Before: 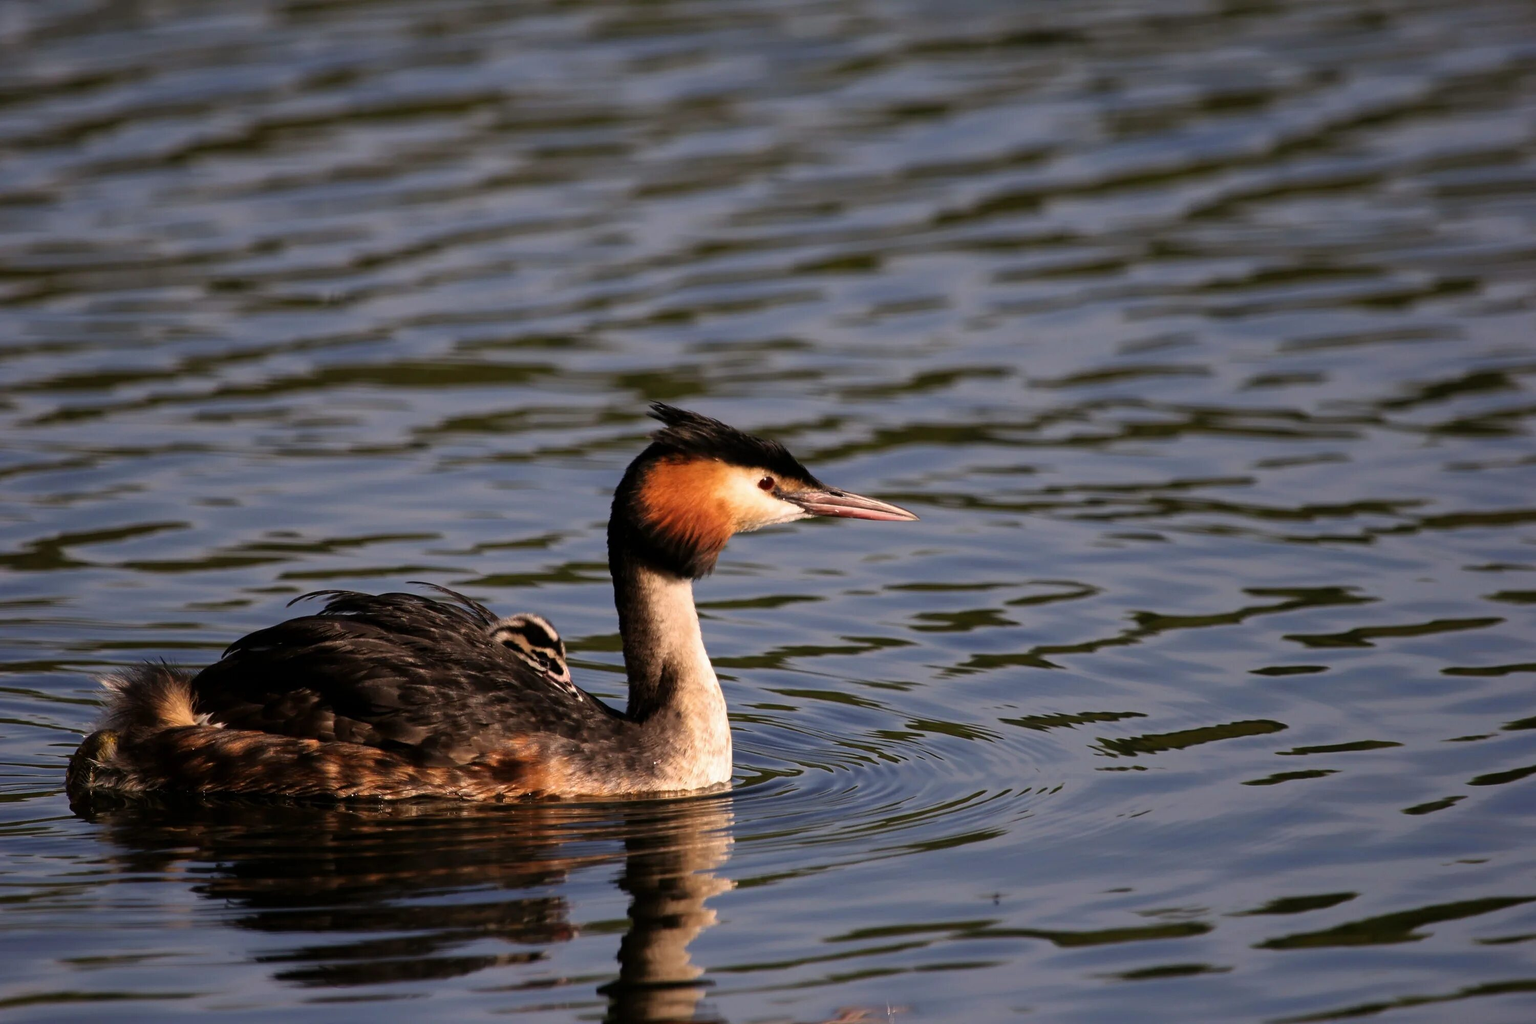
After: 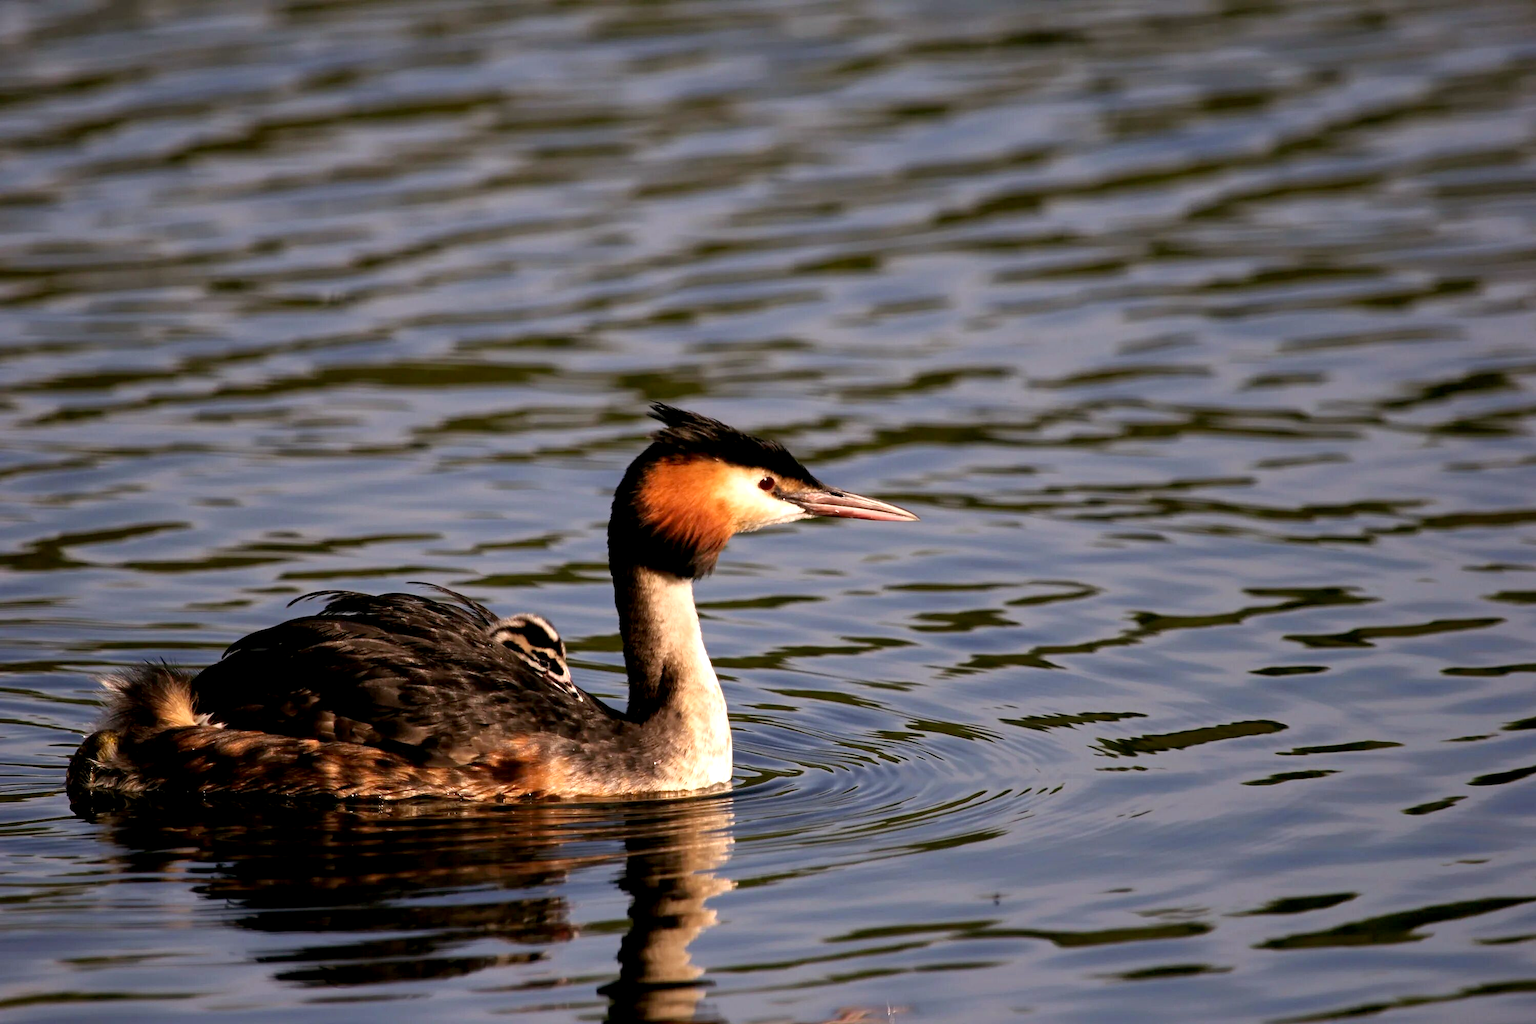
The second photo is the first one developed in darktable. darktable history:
color balance: mode lift, gamma, gain (sRGB), lift [1, 0.99, 1.01, 0.992], gamma [1, 1.037, 0.974, 0.963]
contrast equalizer: octaves 7, y [[0.6 ×6], [0.55 ×6], [0 ×6], [0 ×6], [0 ×6]], mix 0.15
exposure: black level correction 0.005, exposure 0.417 EV, compensate highlight preservation false
